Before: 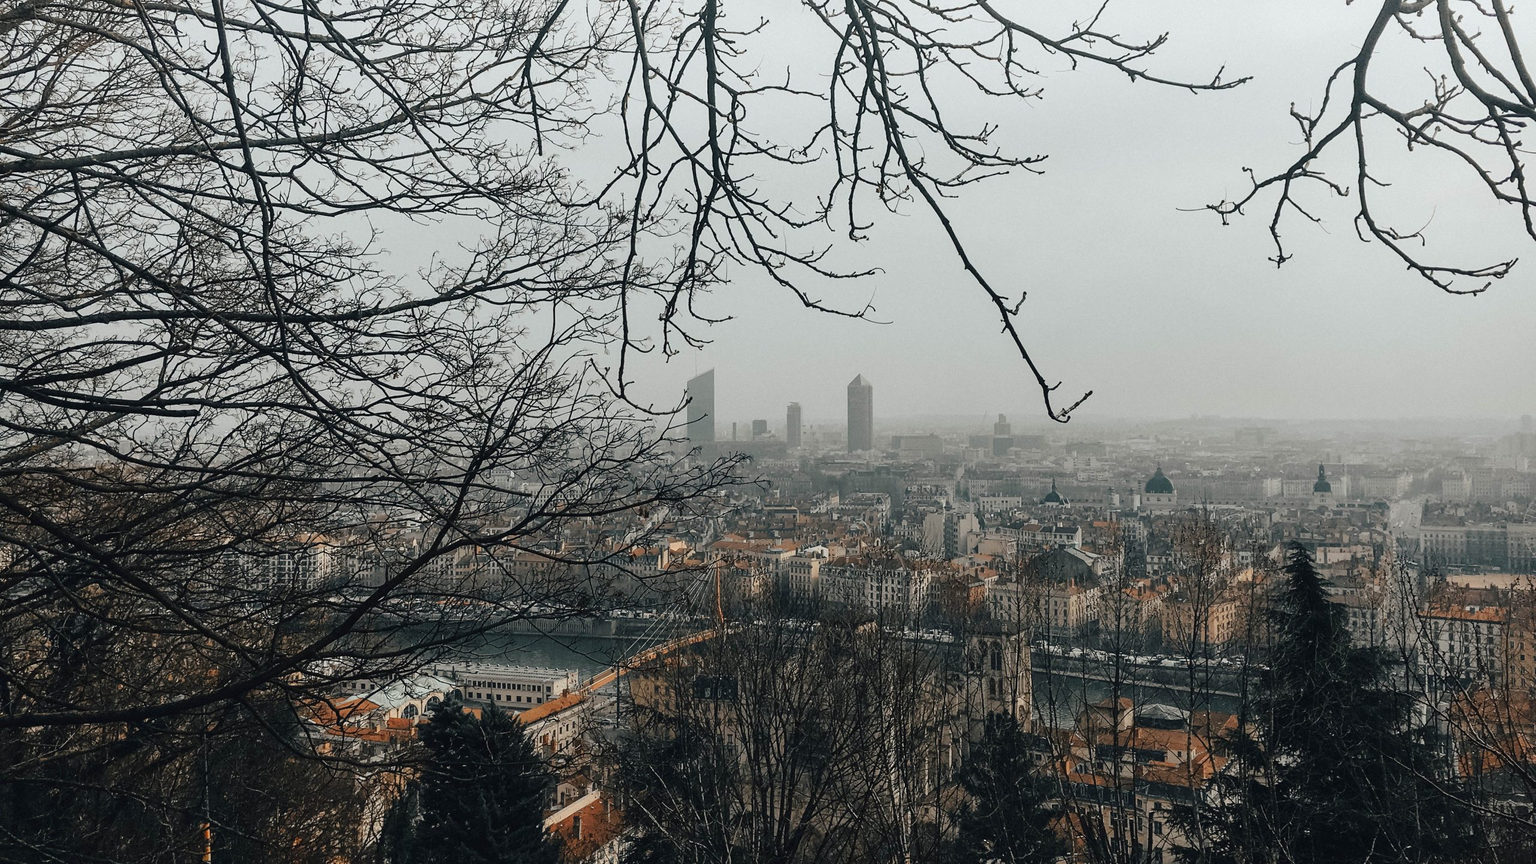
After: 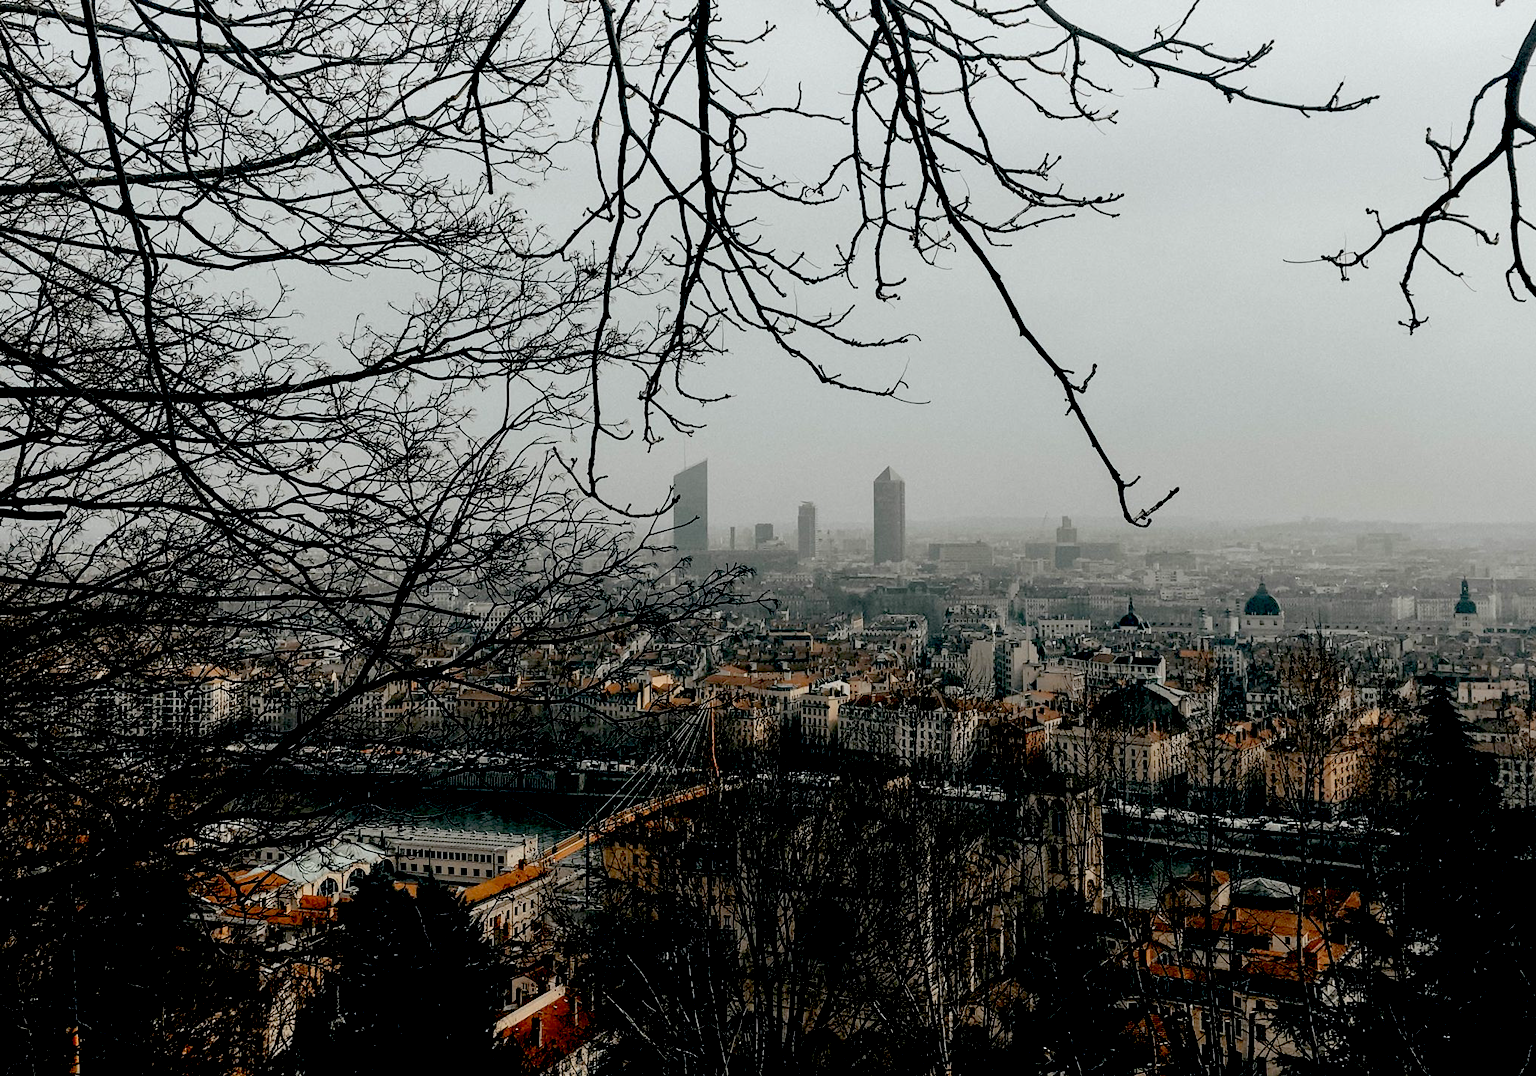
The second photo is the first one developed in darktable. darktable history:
crop and rotate: left 9.597%, right 10.195%
exposure: black level correction 0.056, exposure -0.039 EV, compensate highlight preservation false
